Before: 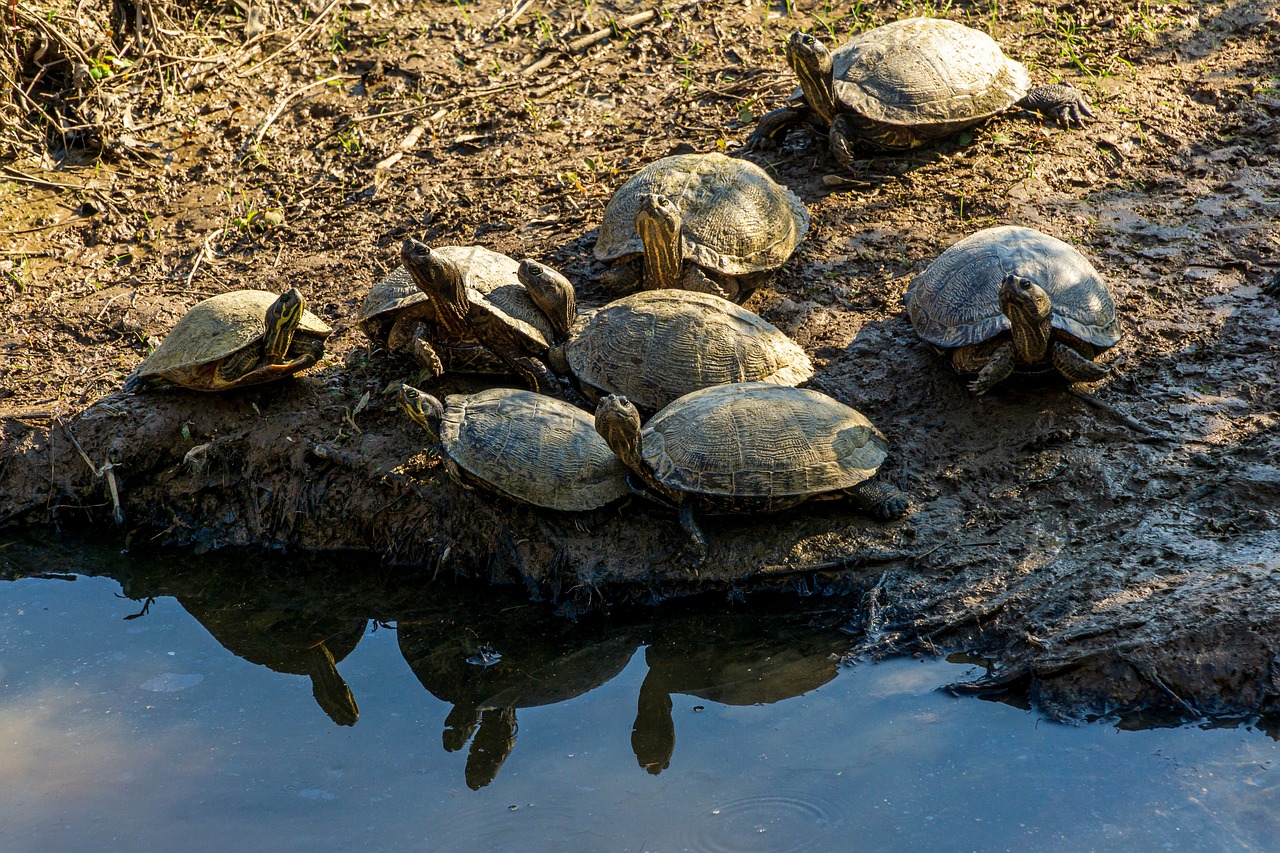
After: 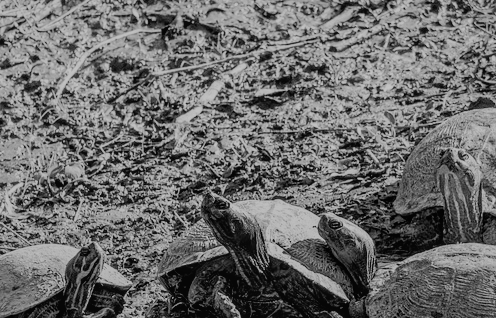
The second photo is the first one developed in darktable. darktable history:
filmic rgb: black relative exposure -7.28 EV, white relative exposure 5.07 EV, hardness 3.2
exposure: black level correction 0.001, exposure 0.499 EV, compensate highlight preservation false
crop: left 15.663%, top 5.45%, right 44.388%, bottom 57.154%
local contrast: detail 109%
shadows and highlights: shadows 40.01, highlights -59.82
color correction: highlights a* -0.396, highlights b* 9.17, shadows a* -8.99, shadows b* 1.55
color zones: curves: ch0 [(0.004, 0.588) (0.116, 0.636) (0.259, 0.476) (0.423, 0.464) (0.75, 0.5)]; ch1 [(0, 0) (0.143, 0) (0.286, 0) (0.429, 0) (0.571, 0) (0.714, 0) (0.857, 0)]
